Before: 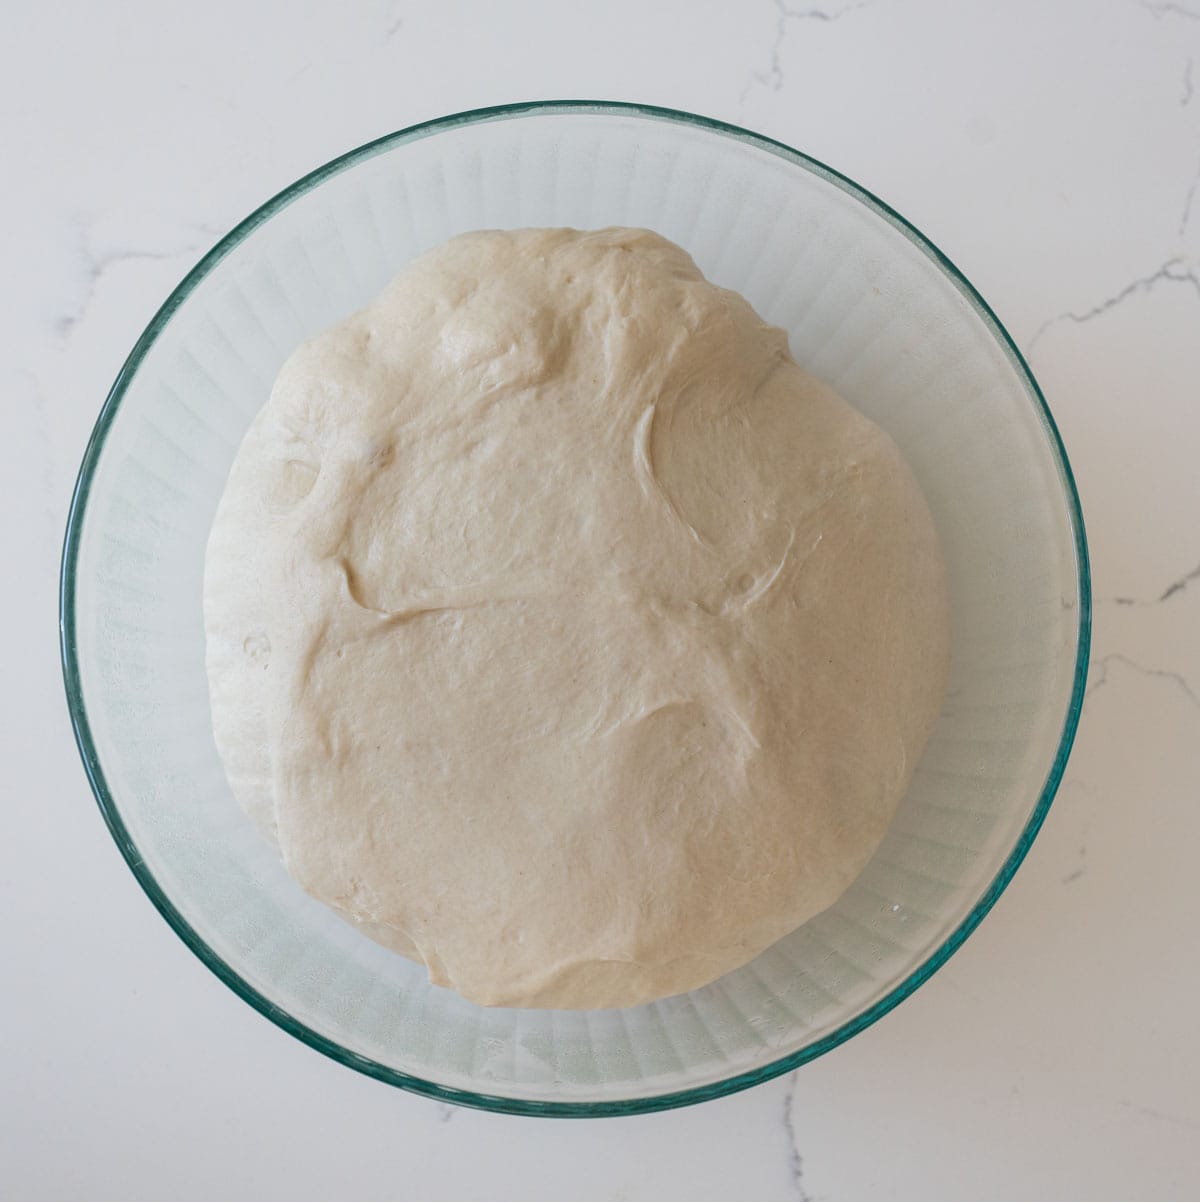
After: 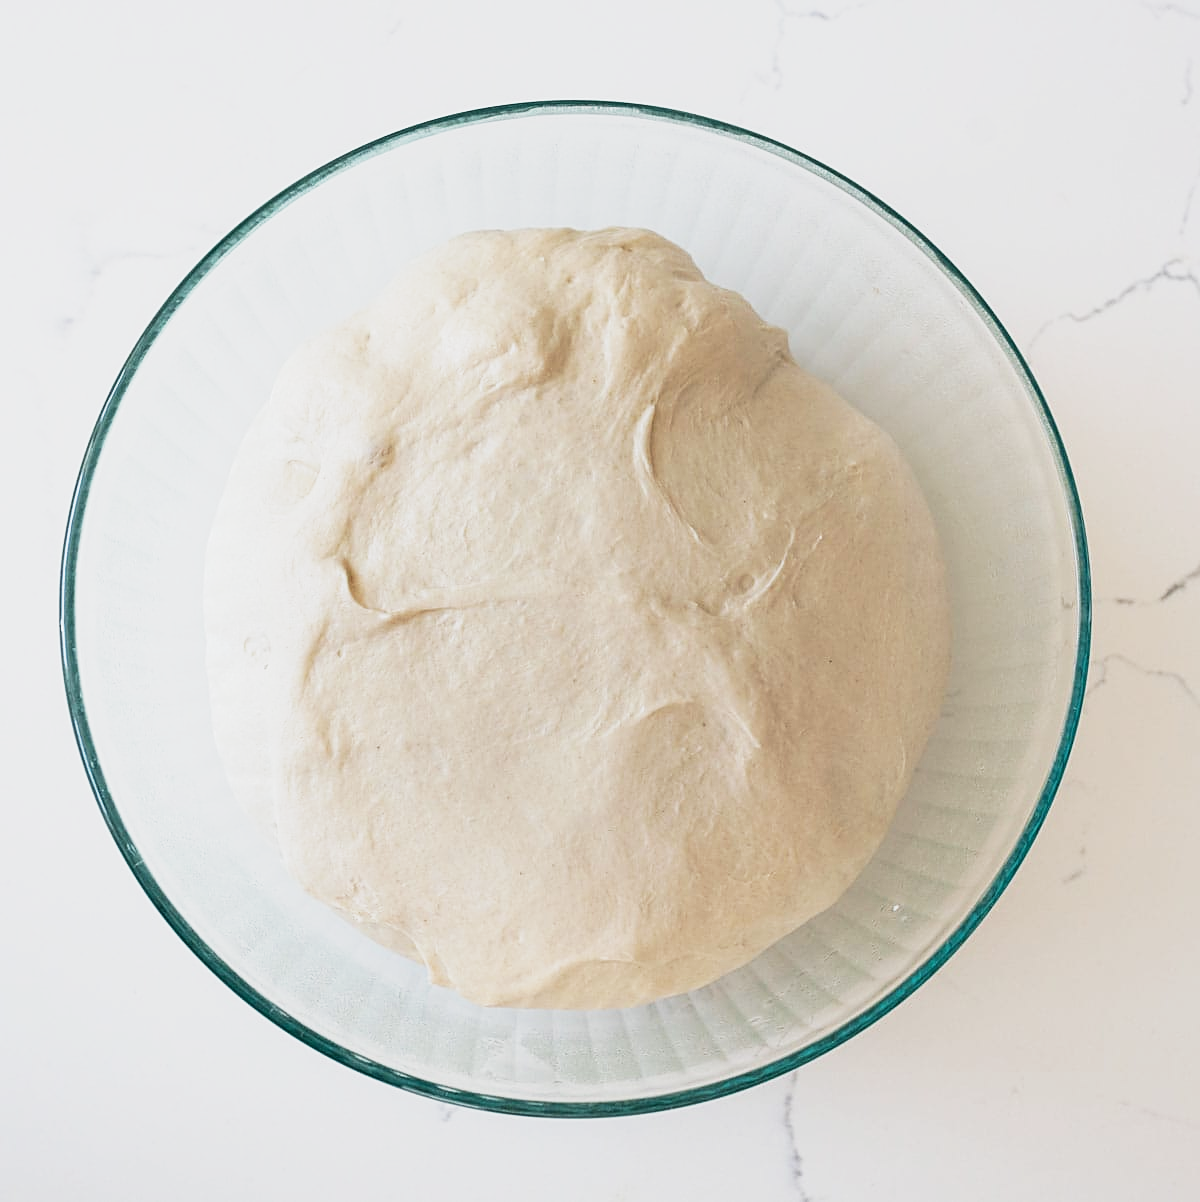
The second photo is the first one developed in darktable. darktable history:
base curve: curves: ch0 [(0, 0) (0.088, 0.125) (0.176, 0.251) (0.354, 0.501) (0.613, 0.749) (1, 0.877)], preserve colors none
sharpen: on, module defaults
color balance rgb: global offset › luminance 0.267%, perceptual saturation grading › global saturation -0.179%, perceptual brilliance grading › global brilliance 2.891%, perceptual brilliance grading › highlights -2.461%, perceptual brilliance grading › shadows 2.927%, global vibrance 9.4%, contrast 15.059%, saturation formula JzAzBz (2021)
